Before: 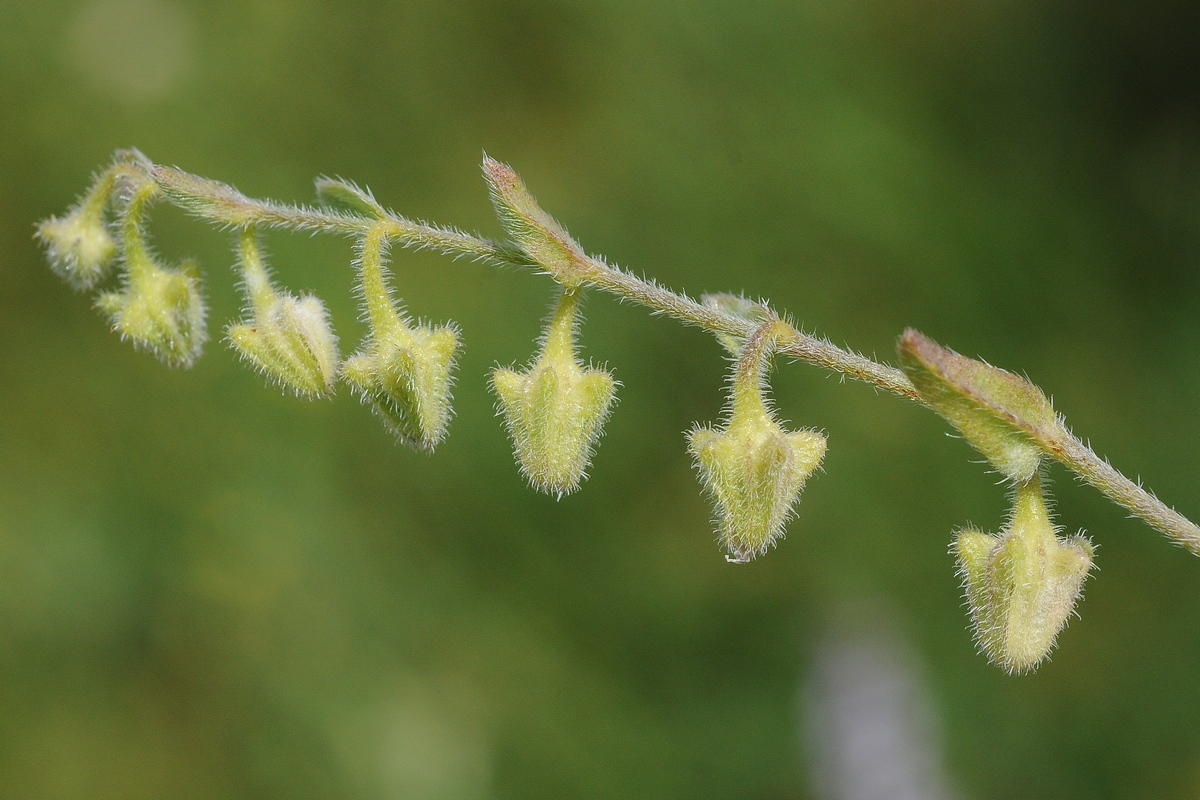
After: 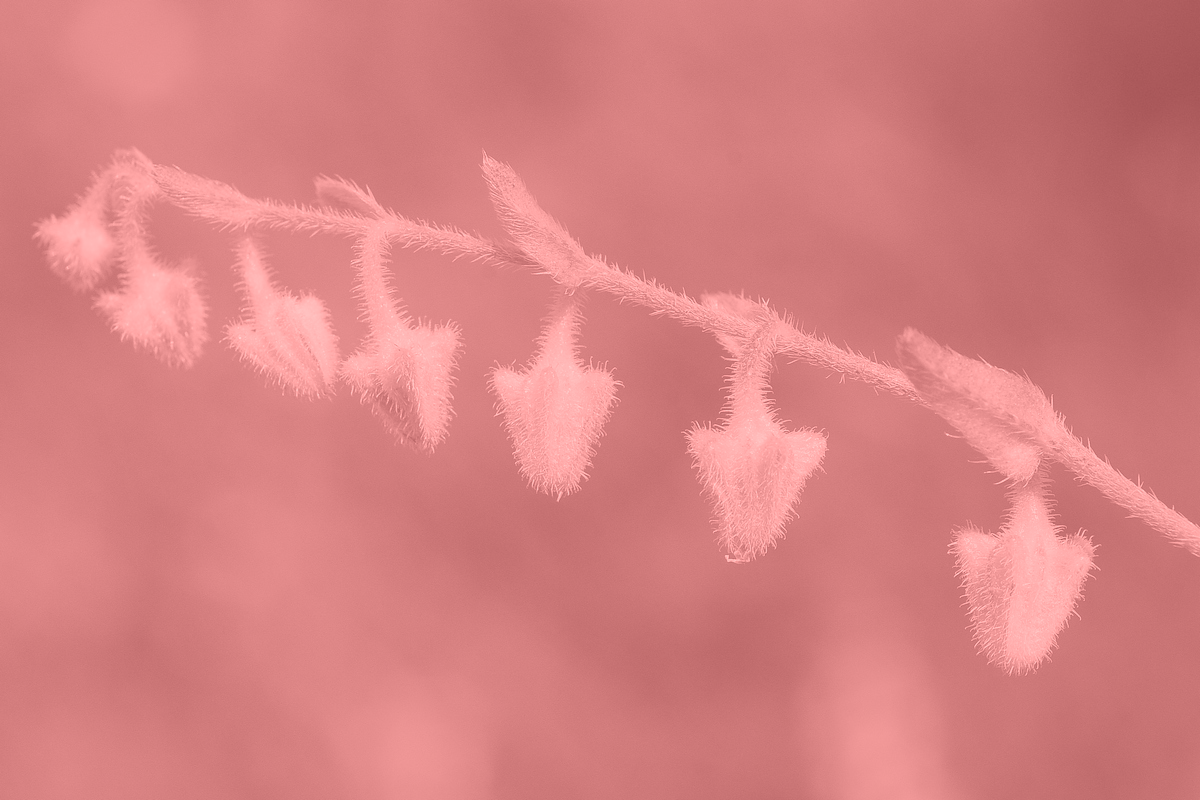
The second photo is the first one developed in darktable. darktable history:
shadows and highlights: shadows 25, highlights -25
colorize: saturation 51%, source mix 50.67%, lightness 50.67%
